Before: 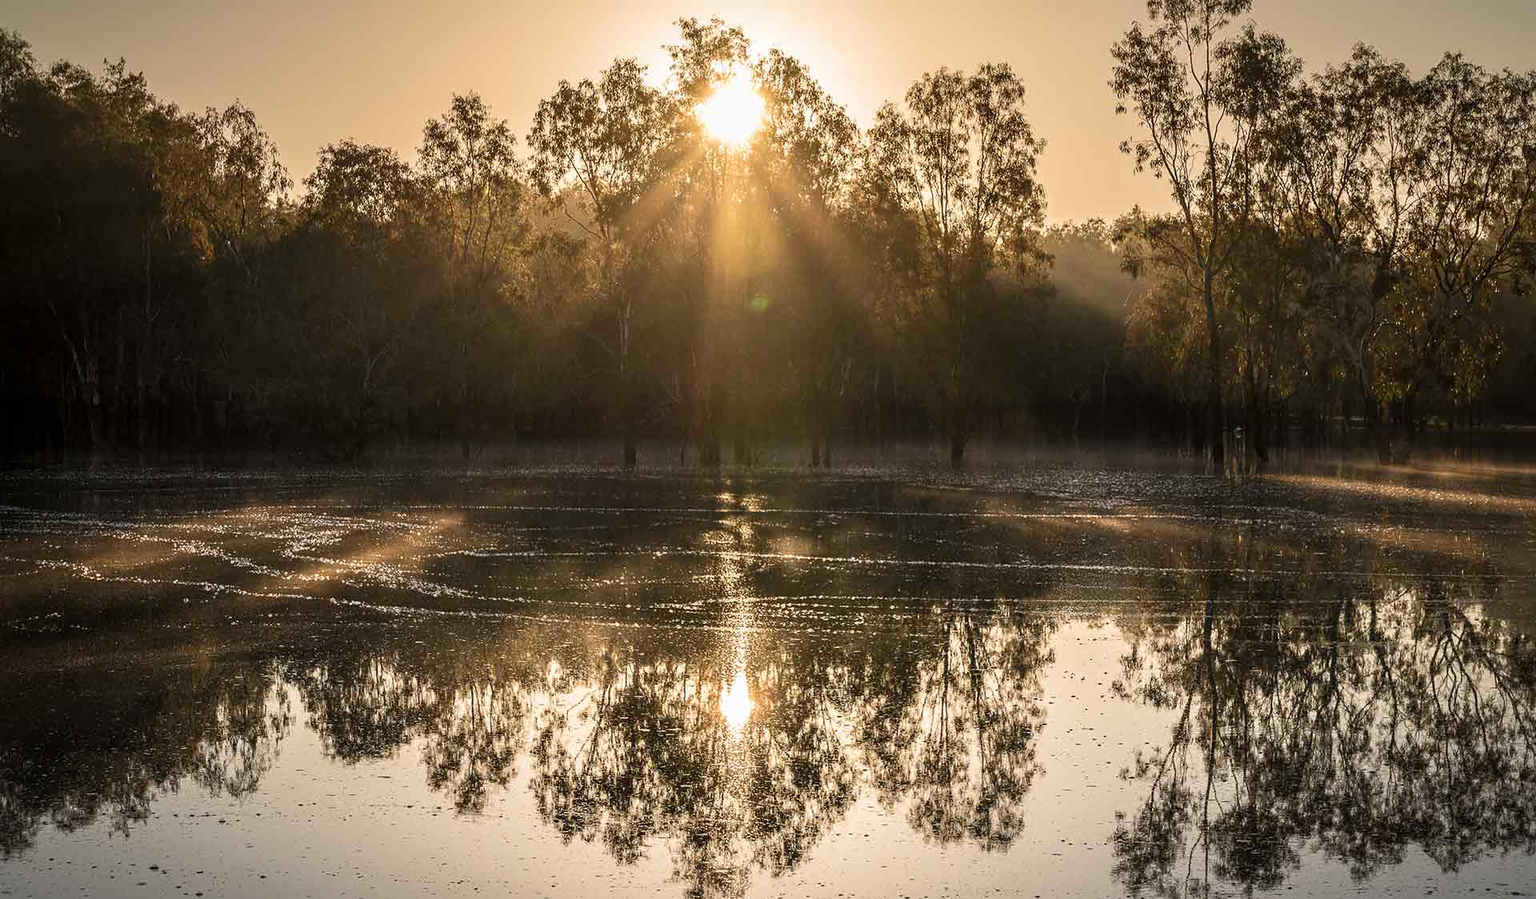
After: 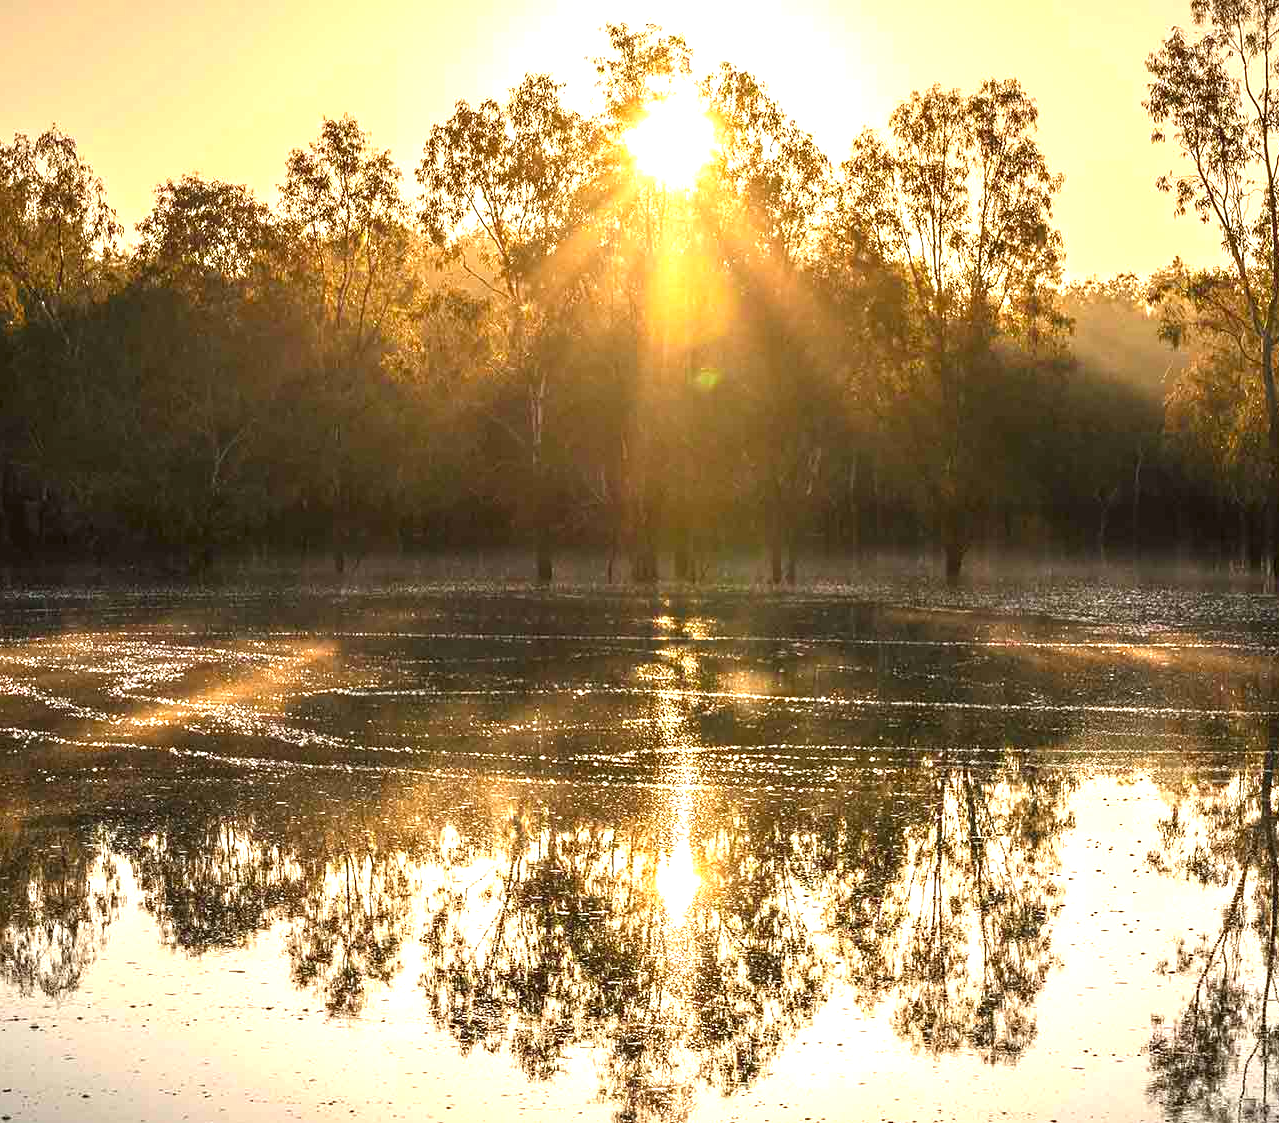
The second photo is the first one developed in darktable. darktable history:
crop and rotate: left 12.673%, right 20.66%
exposure: black level correction 0, exposure 1.1 EV, compensate highlight preservation false
color correction: saturation 1.32
